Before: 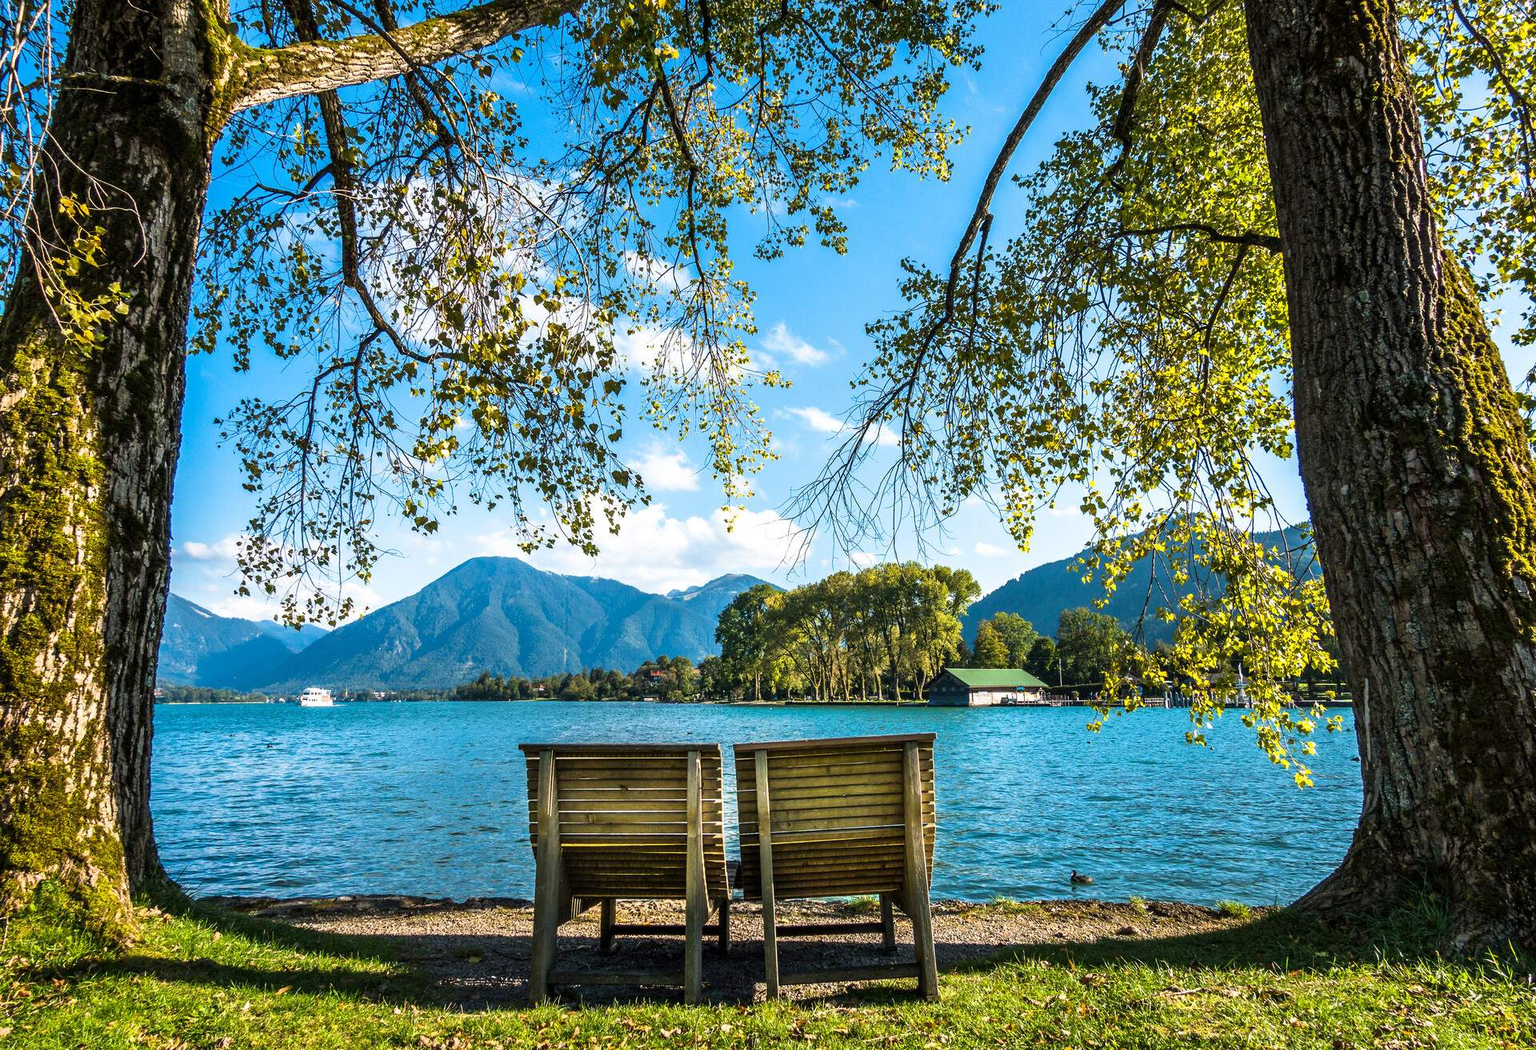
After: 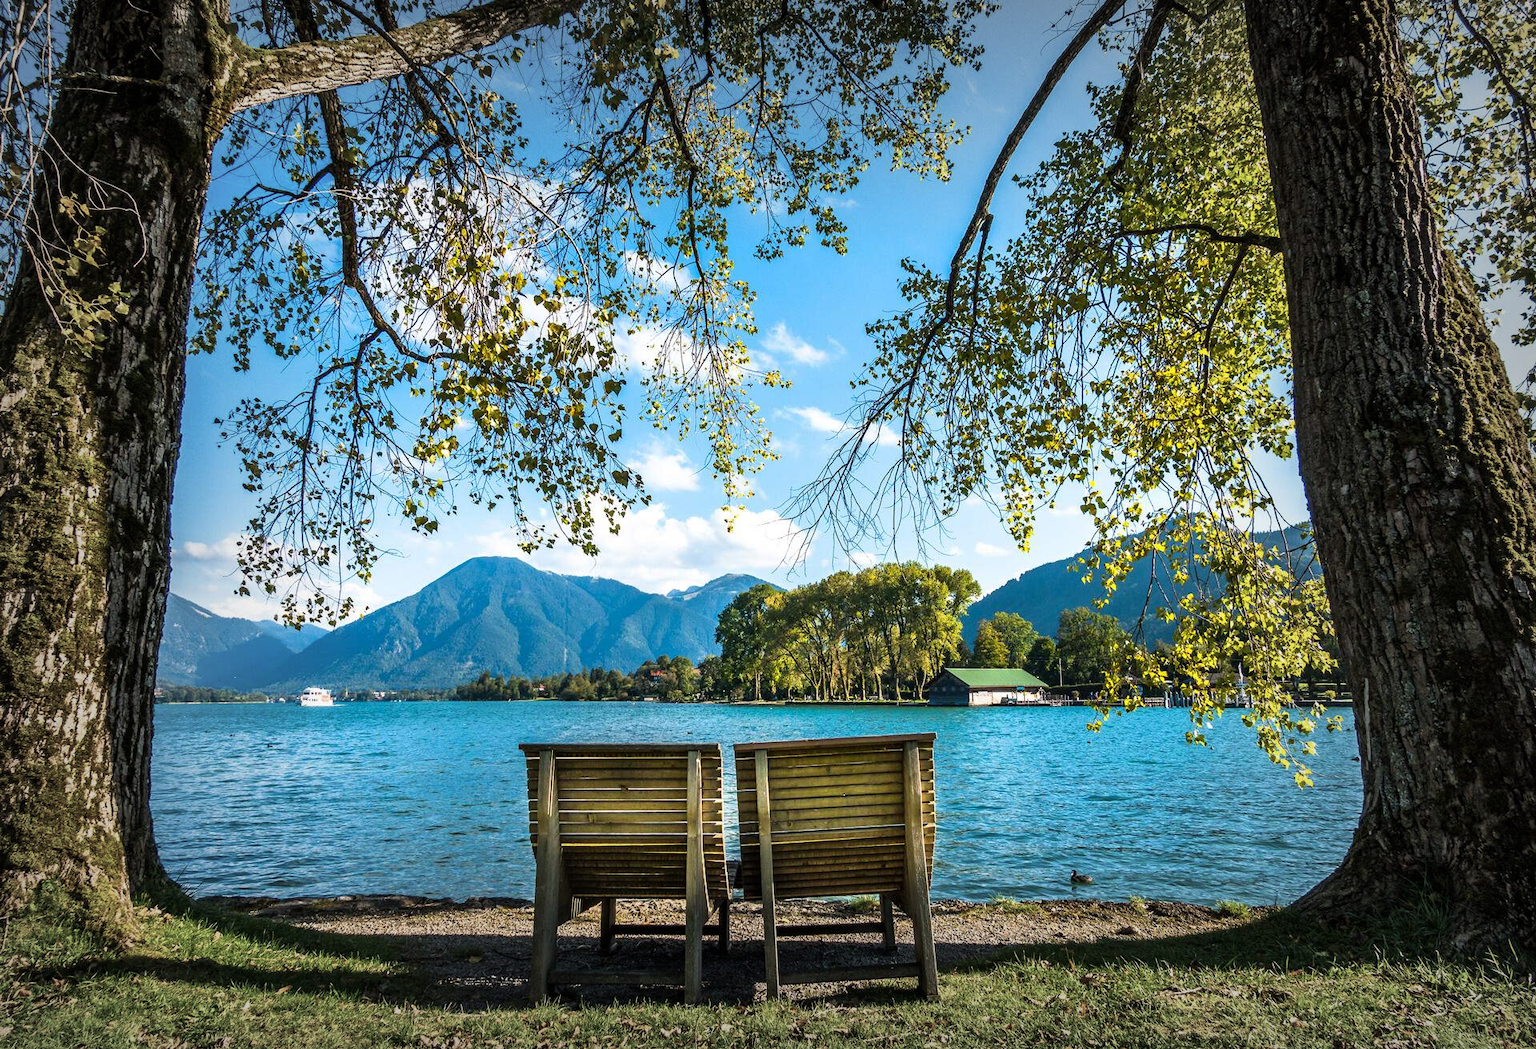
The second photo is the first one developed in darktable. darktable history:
vignetting: fall-off start 53.15%, automatic ratio true, width/height ratio 1.315, shape 0.208, unbound false
